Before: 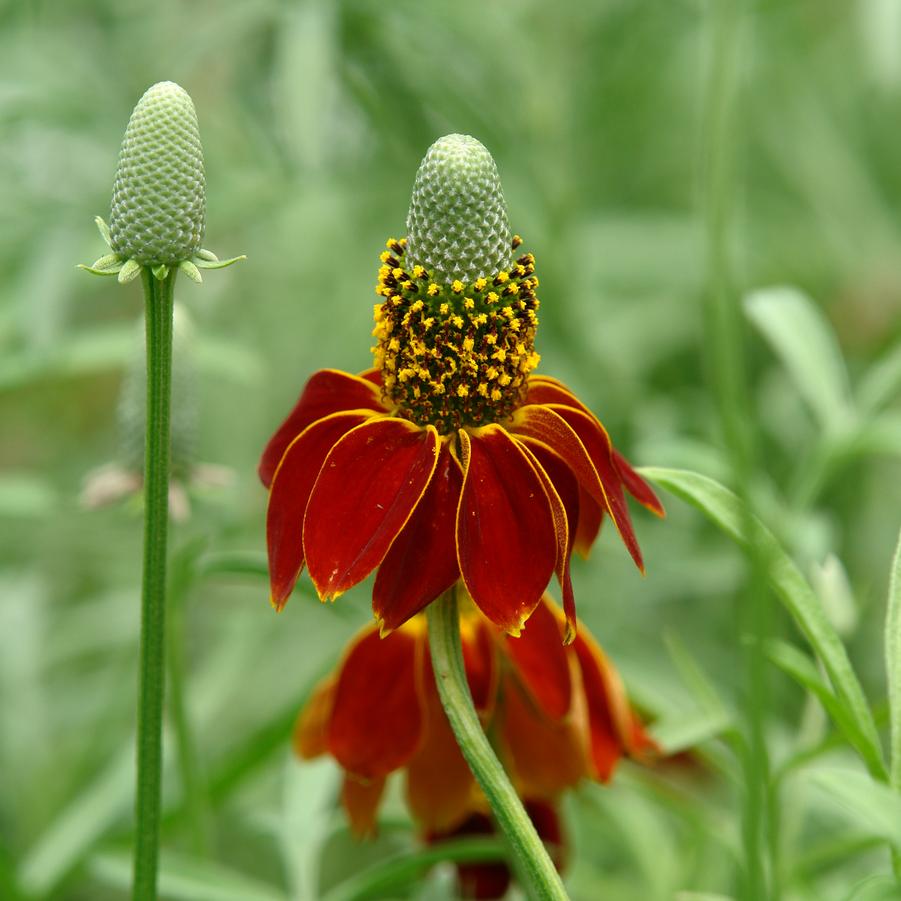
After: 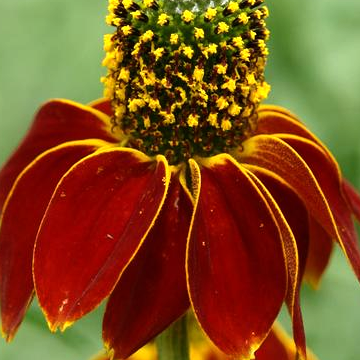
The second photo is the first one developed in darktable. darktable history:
crop: left 30%, top 30%, right 30%, bottom 30%
tone equalizer: -8 EV -0.417 EV, -7 EV -0.389 EV, -6 EV -0.333 EV, -5 EV -0.222 EV, -3 EV 0.222 EV, -2 EV 0.333 EV, -1 EV 0.389 EV, +0 EV 0.417 EV, edges refinement/feathering 500, mask exposure compensation -1.57 EV, preserve details no
